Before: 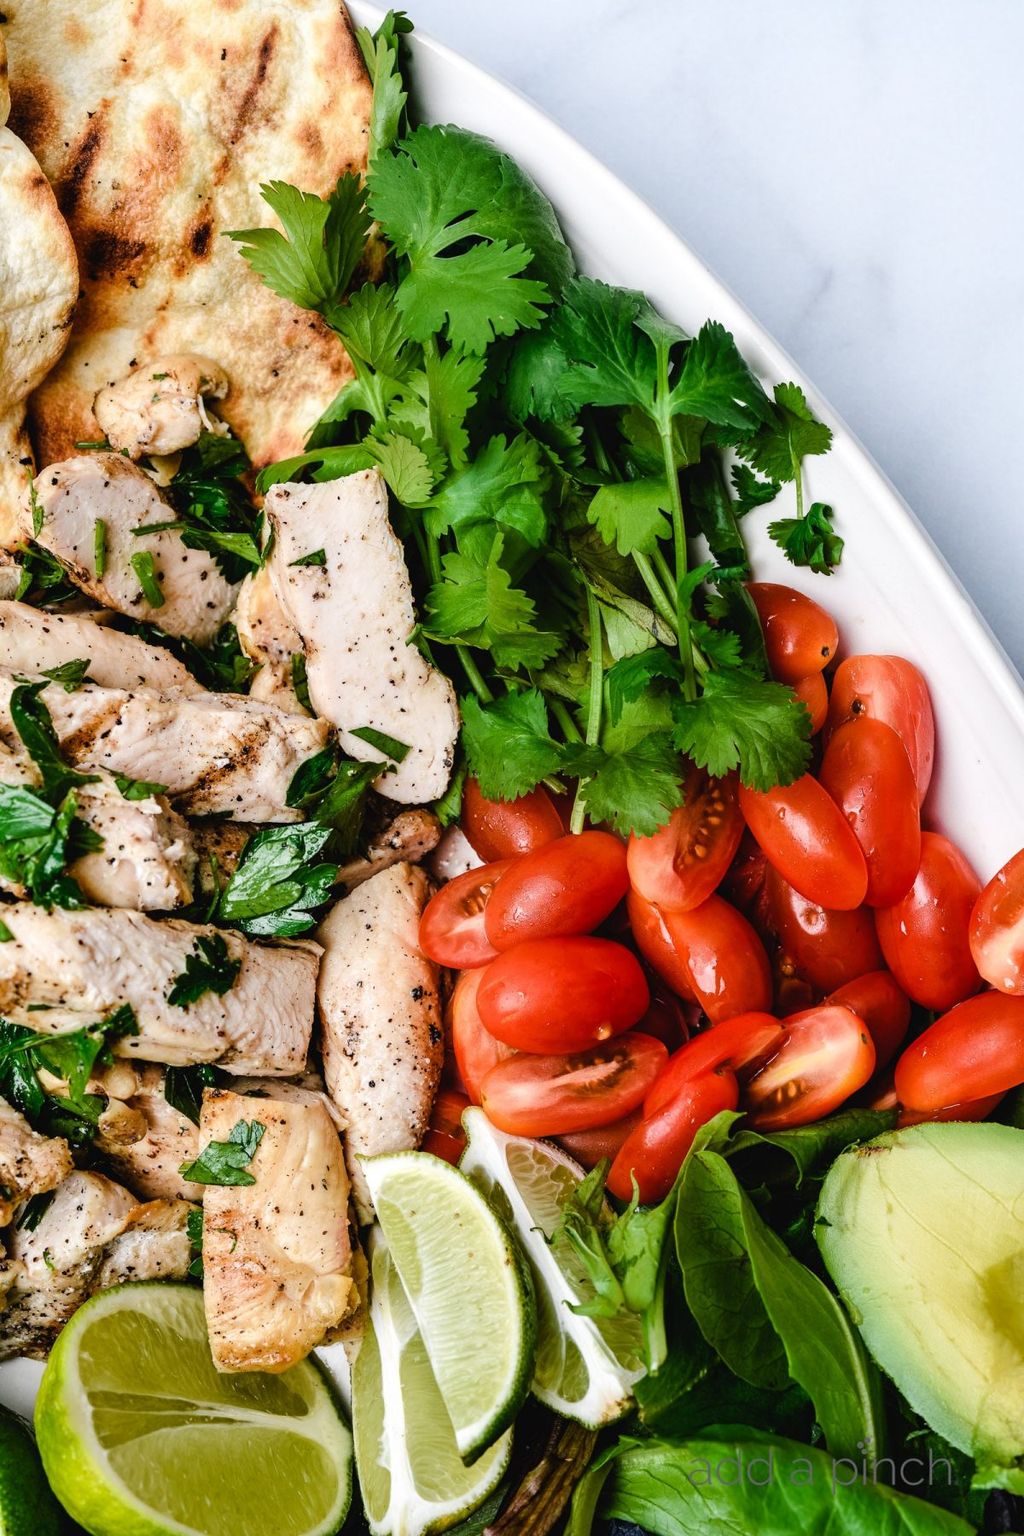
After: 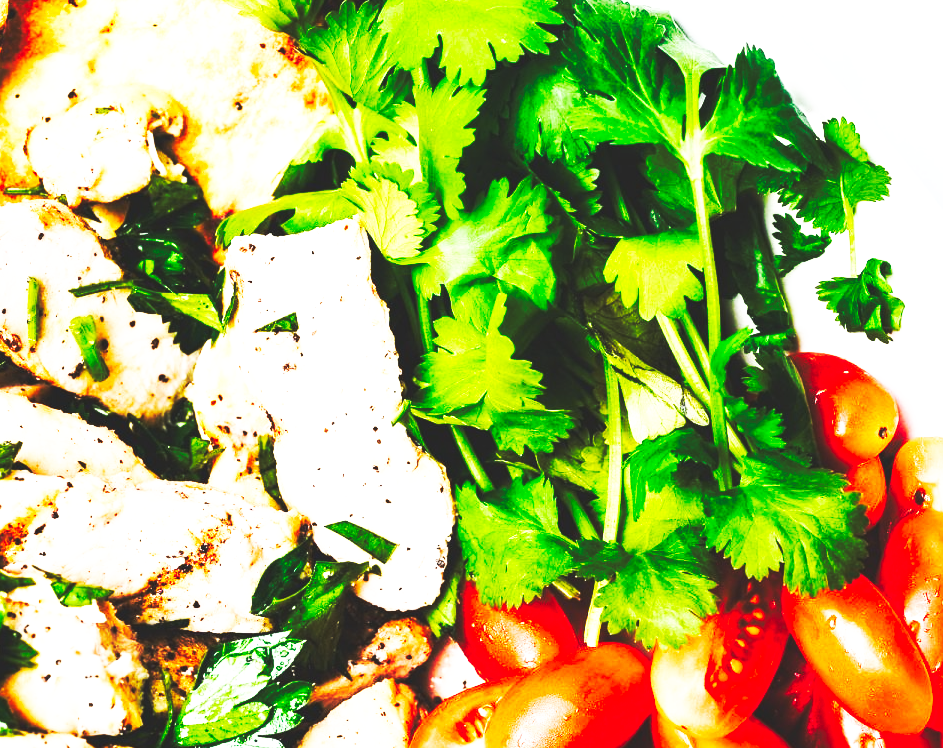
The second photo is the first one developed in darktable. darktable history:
crop: left 7.036%, top 18.398%, right 14.379%, bottom 40.043%
exposure: black level correction 0, exposure 0.7 EV, compensate exposure bias true, compensate highlight preservation false
contrast brightness saturation: contrast 0.04, saturation 0.07
base curve: curves: ch0 [(0, 0.015) (0.085, 0.116) (0.134, 0.298) (0.19, 0.545) (0.296, 0.764) (0.599, 0.982) (1, 1)], preserve colors none
